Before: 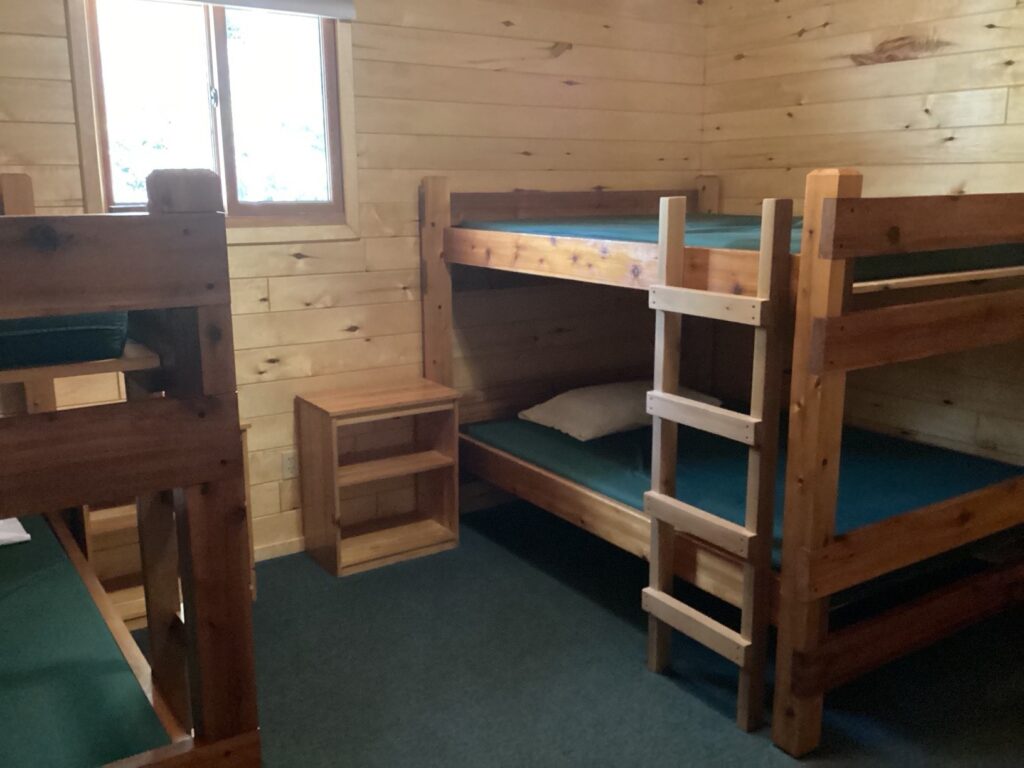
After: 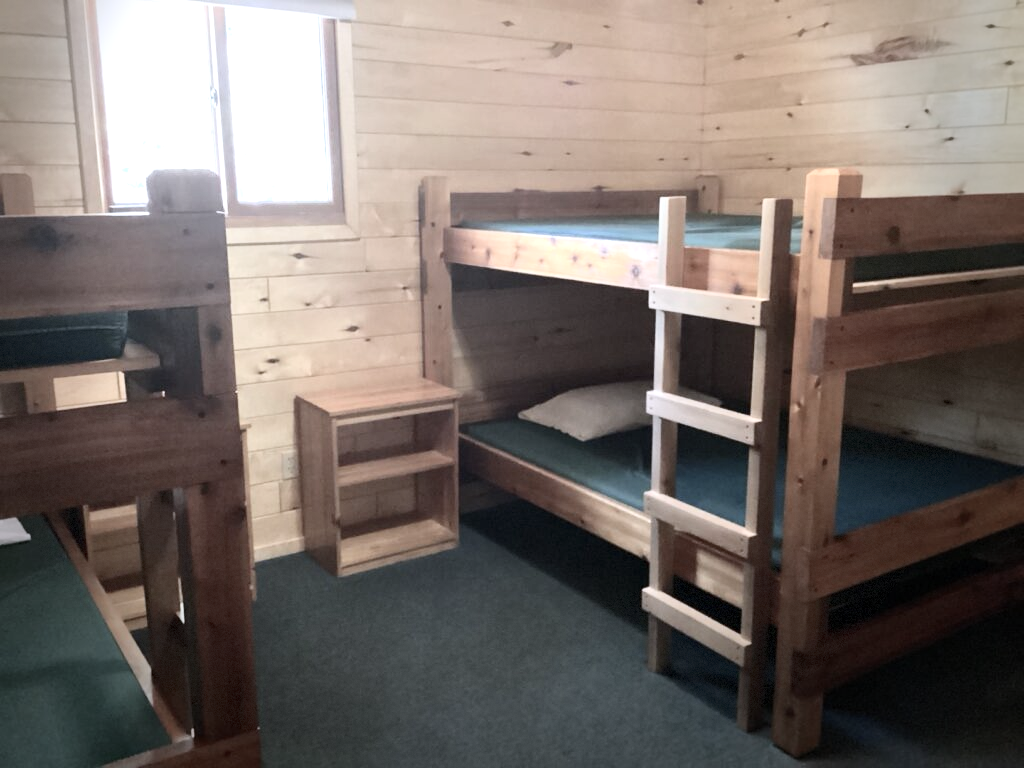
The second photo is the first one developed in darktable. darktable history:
vignetting: fall-off start 68.33%, fall-off radius 30%, saturation 0.042, center (-0.066, -0.311), width/height ratio 0.992, shape 0.85, dithering 8-bit output
contrast equalizer: y [[0.509, 0.517, 0.523, 0.523, 0.517, 0.509], [0.5 ×6], [0.5 ×6], [0 ×6], [0 ×6]]
color calibration: illuminant as shot in camera, x 0.358, y 0.373, temperature 4628.91 K
contrast brightness saturation: contrast 0.2, brightness 0.16, saturation 0.22
exposure: exposure 0.556 EV, compensate highlight preservation false
color balance rgb: linear chroma grading › global chroma -16.06%, perceptual saturation grading › global saturation -32.85%, global vibrance -23.56%
